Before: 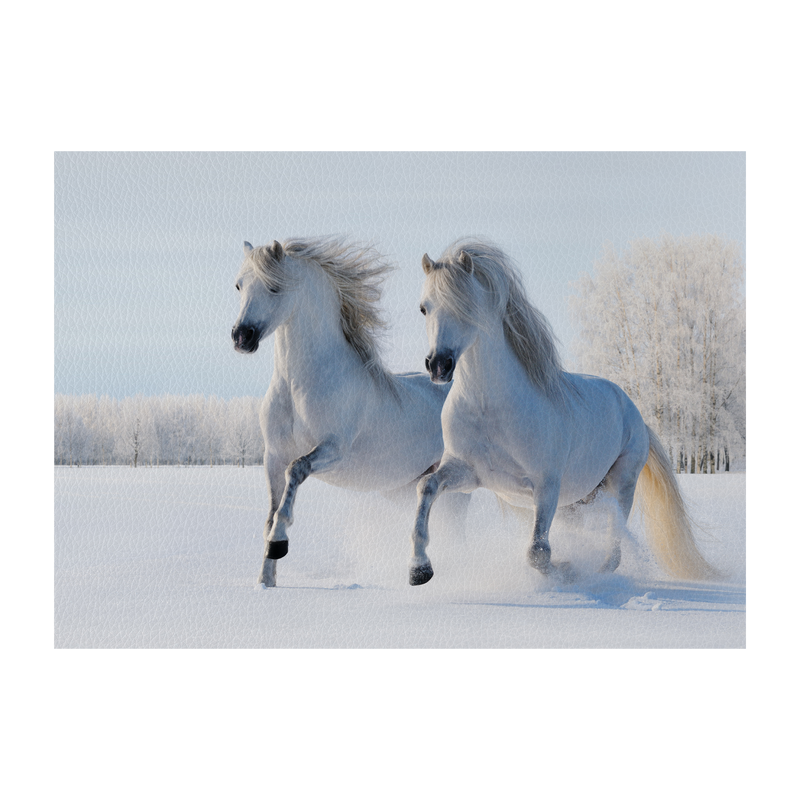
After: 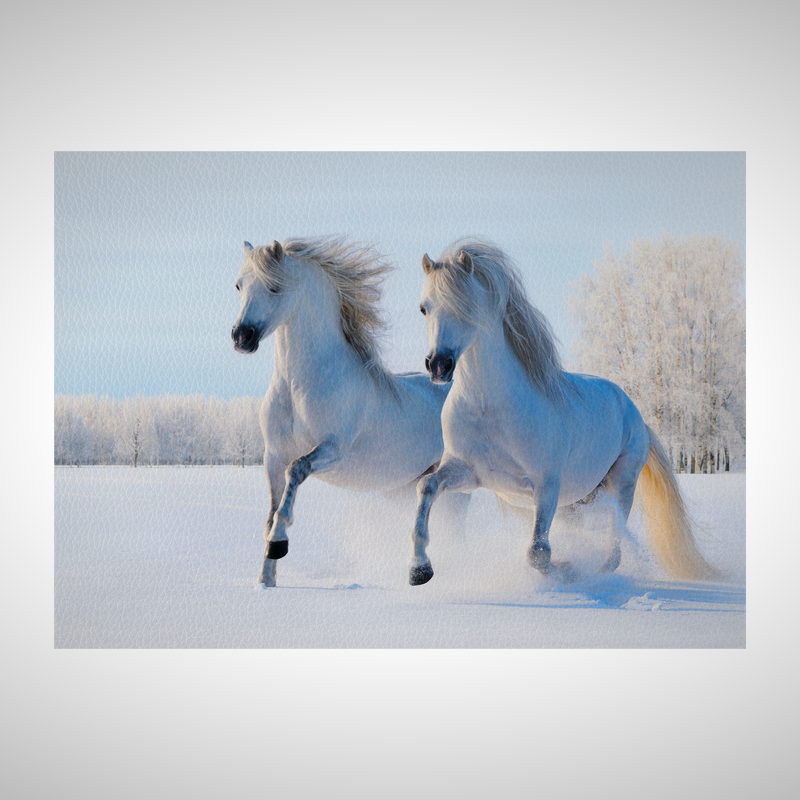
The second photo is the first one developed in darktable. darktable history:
vignetting: fall-off radius 100%, width/height ratio 1.337
color contrast: green-magenta contrast 1.69, blue-yellow contrast 1.49
